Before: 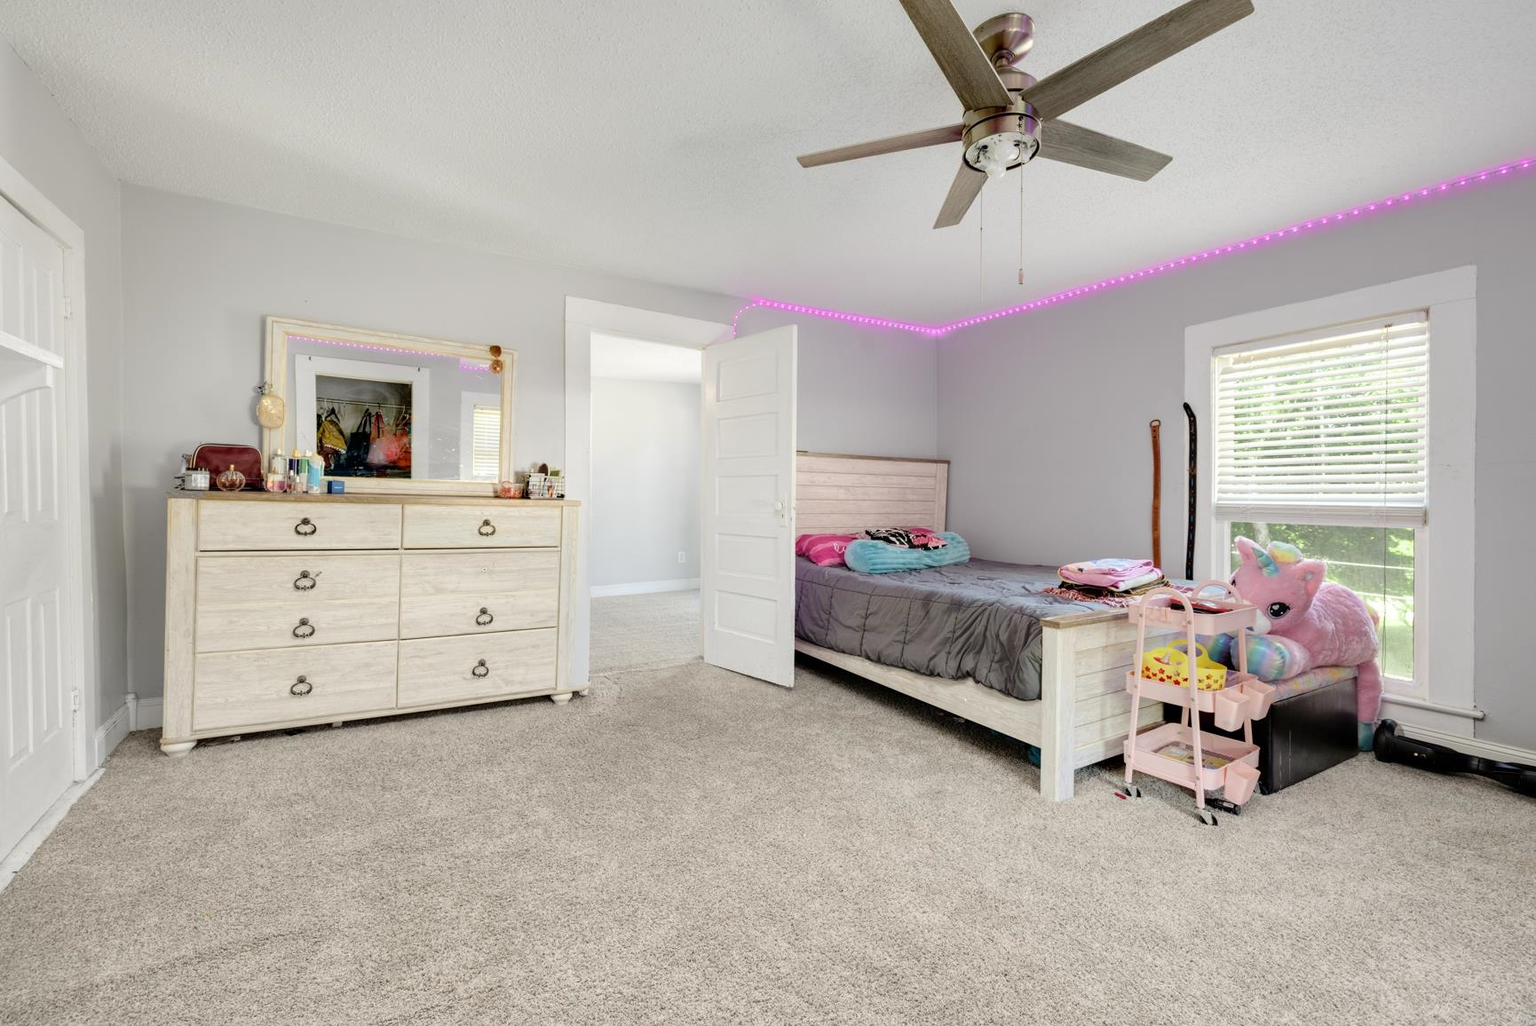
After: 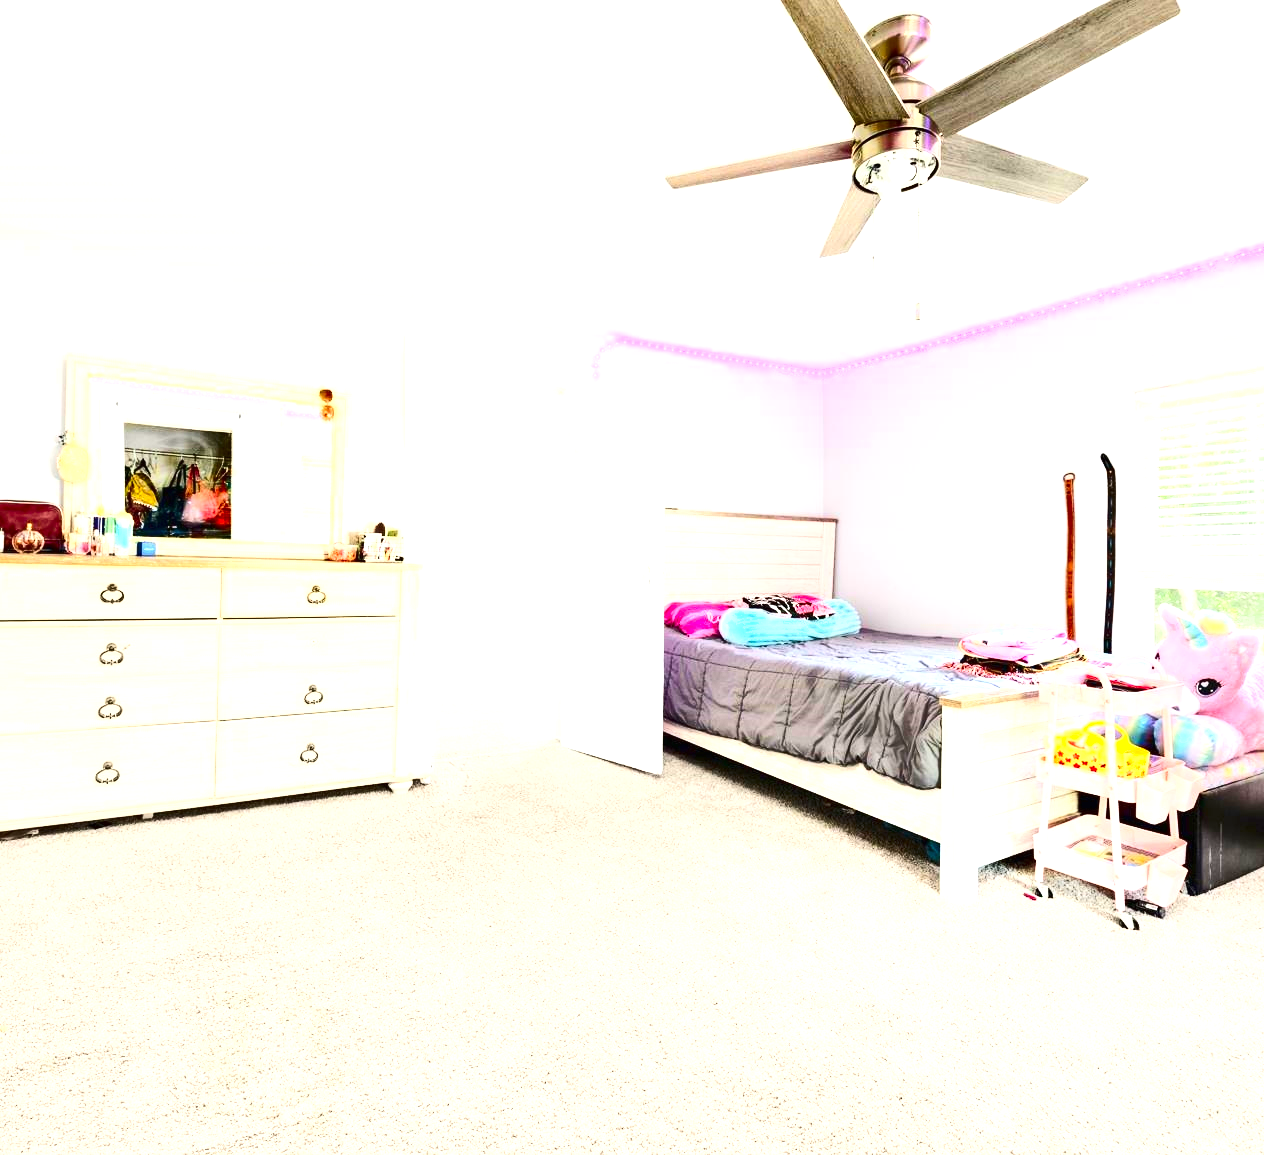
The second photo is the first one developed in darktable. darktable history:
crop: left 13.455%, top 0%, right 13.45%
exposure: black level correction 0, exposure 1.611 EV, compensate highlight preservation false
contrast equalizer: octaves 7, y [[0.5 ×6], [0.5 ×6], [0.5, 0.5, 0.501, 0.545, 0.707, 0.863], [0 ×6], [0 ×6]]
shadows and highlights: radius 127.4, shadows 30.5, highlights -30.87, low approximation 0.01, soften with gaussian
contrast brightness saturation: contrast 0.231, brightness 0.105, saturation 0.293
